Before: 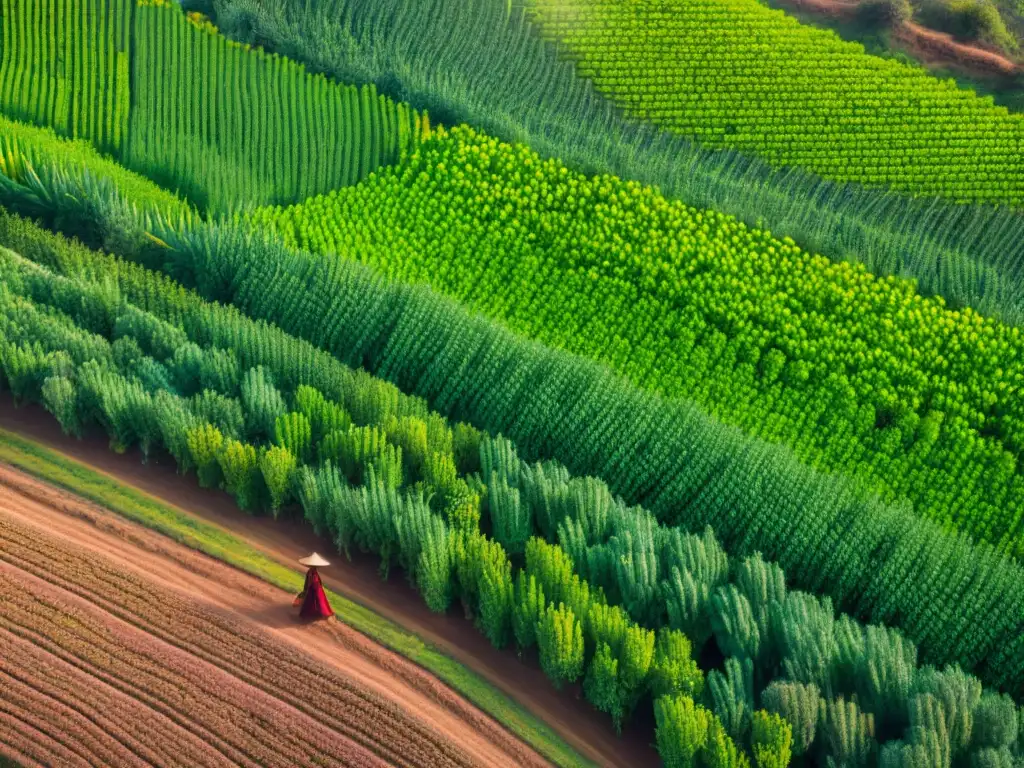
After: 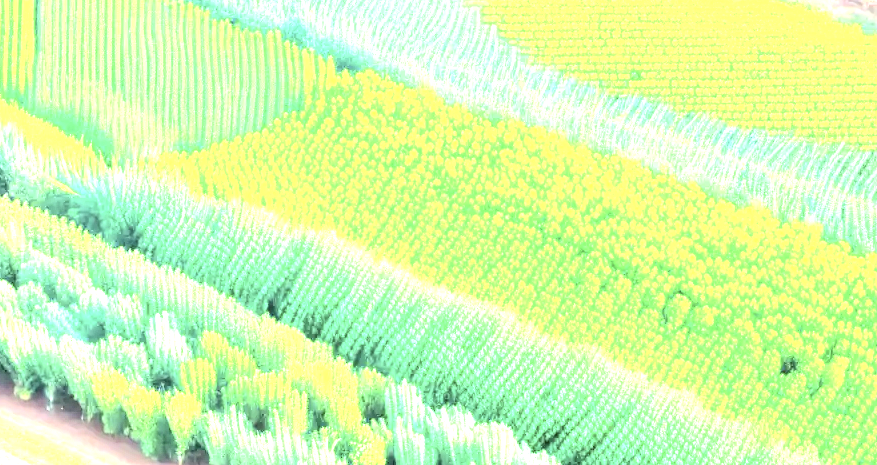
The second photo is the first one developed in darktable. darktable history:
exposure: black level correction 0, exposure 3.913 EV, compensate highlight preservation false
contrast brightness saturation: contrast 0.253, saturation -0.314
crop and rotate: left 9.355%, top 7.104%, right 4.976%, bottom 32.271%
